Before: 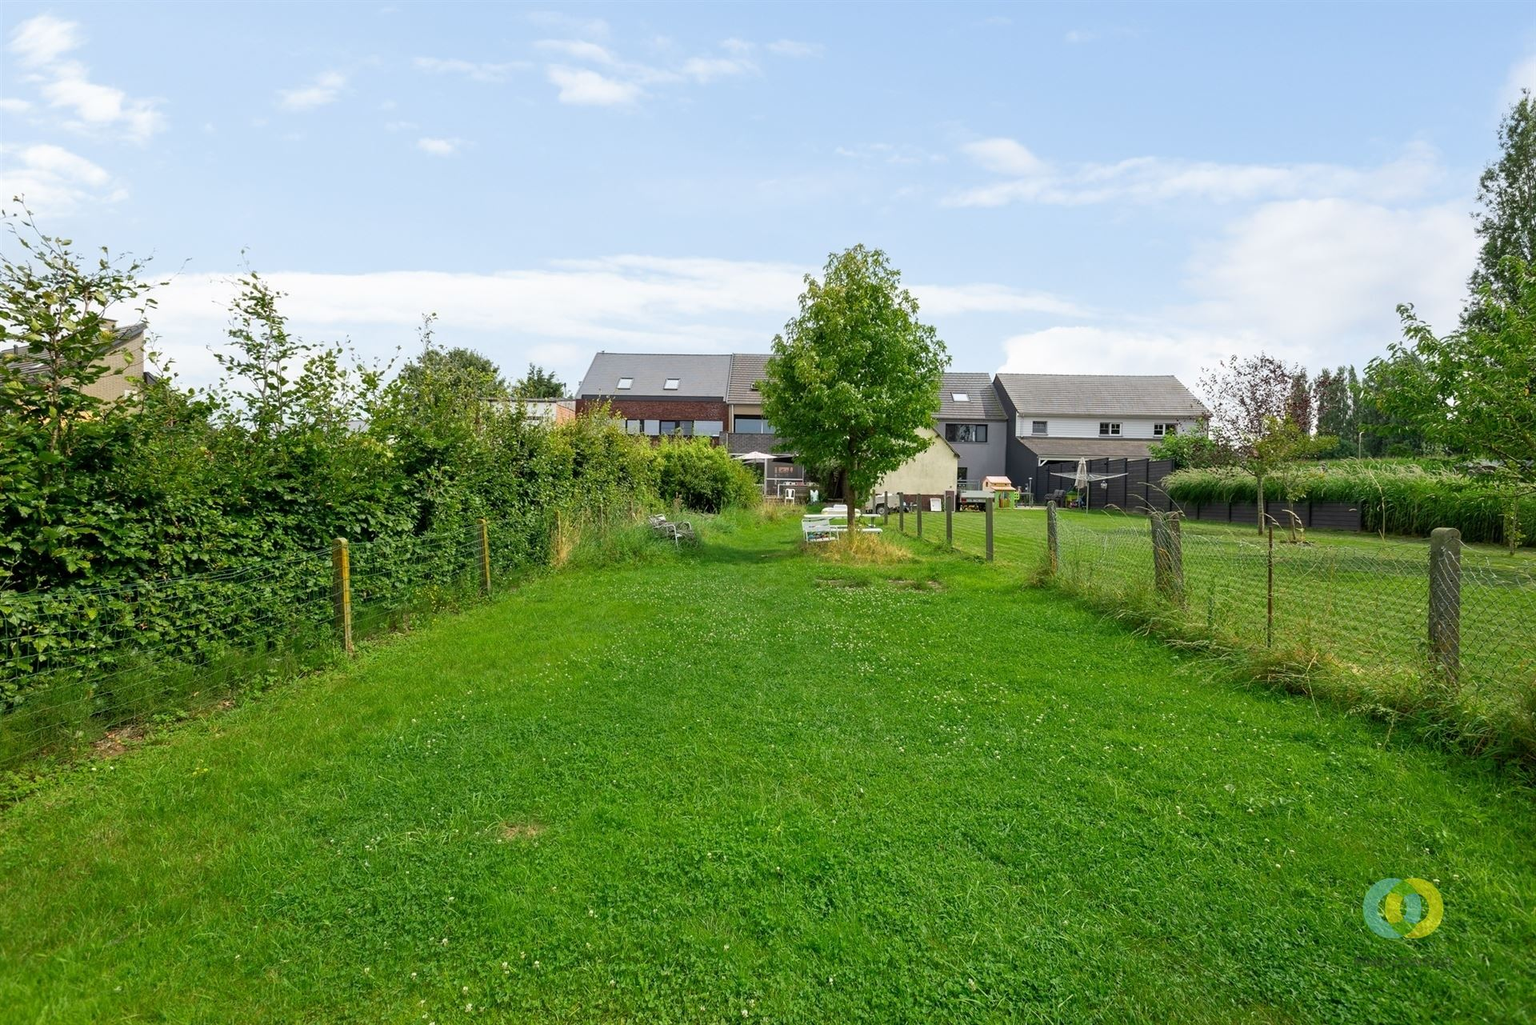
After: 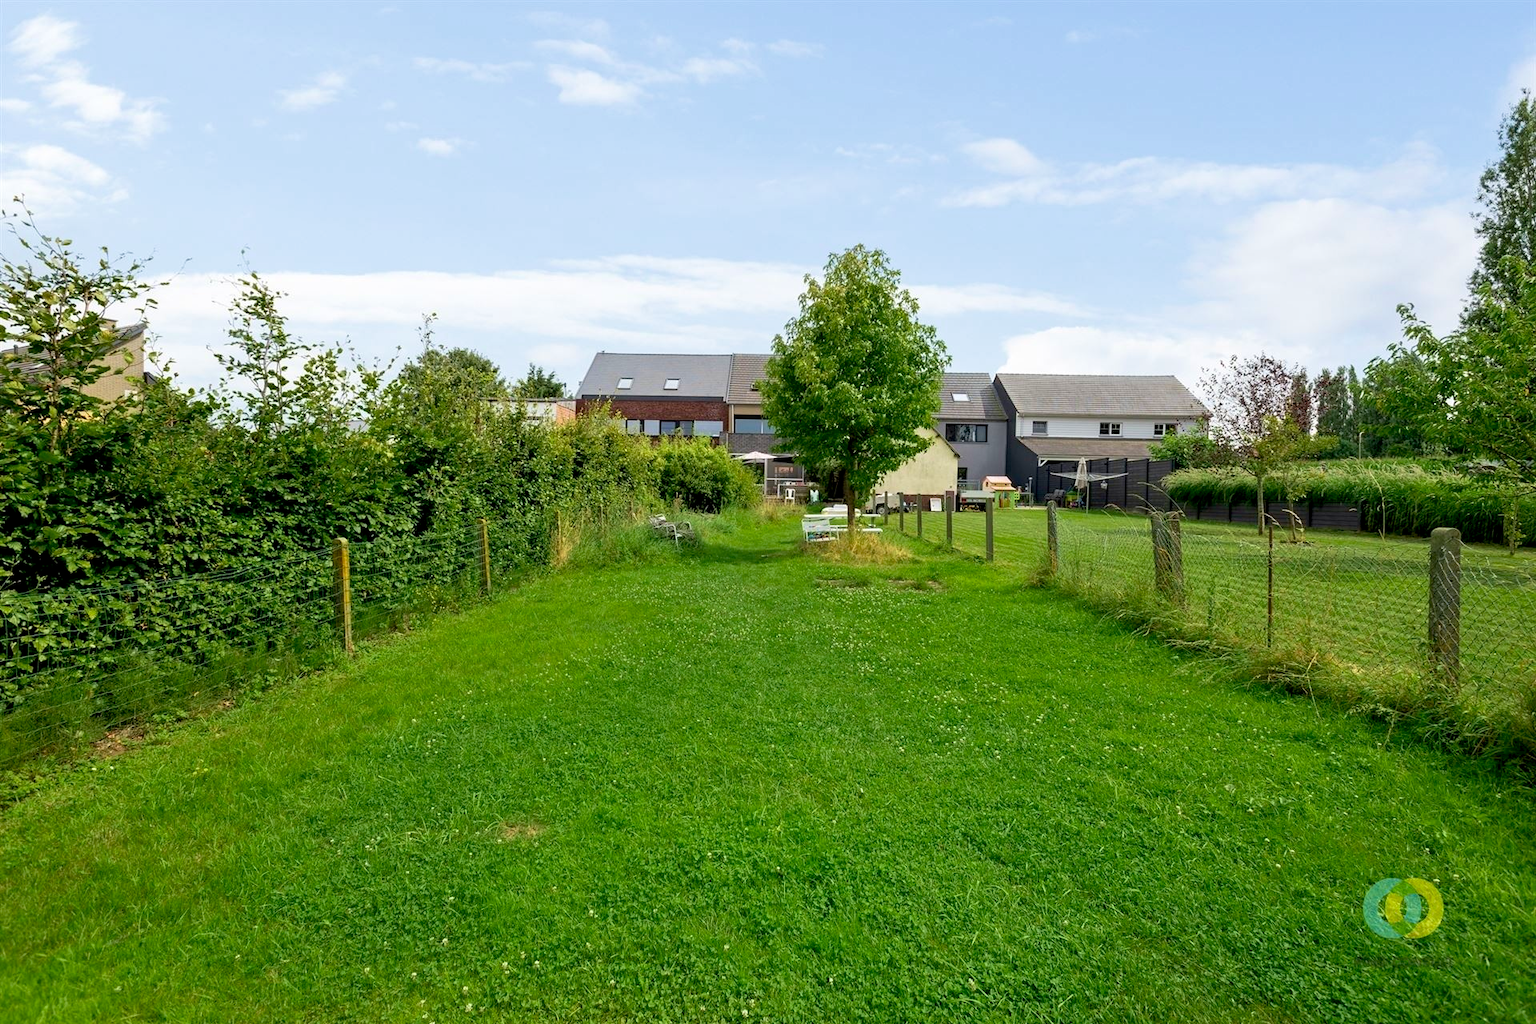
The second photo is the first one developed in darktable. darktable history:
velvia: on, module defaults
exposure: black level correction 0.009, exposure 0.017 EV, compensate highlight preservation false
